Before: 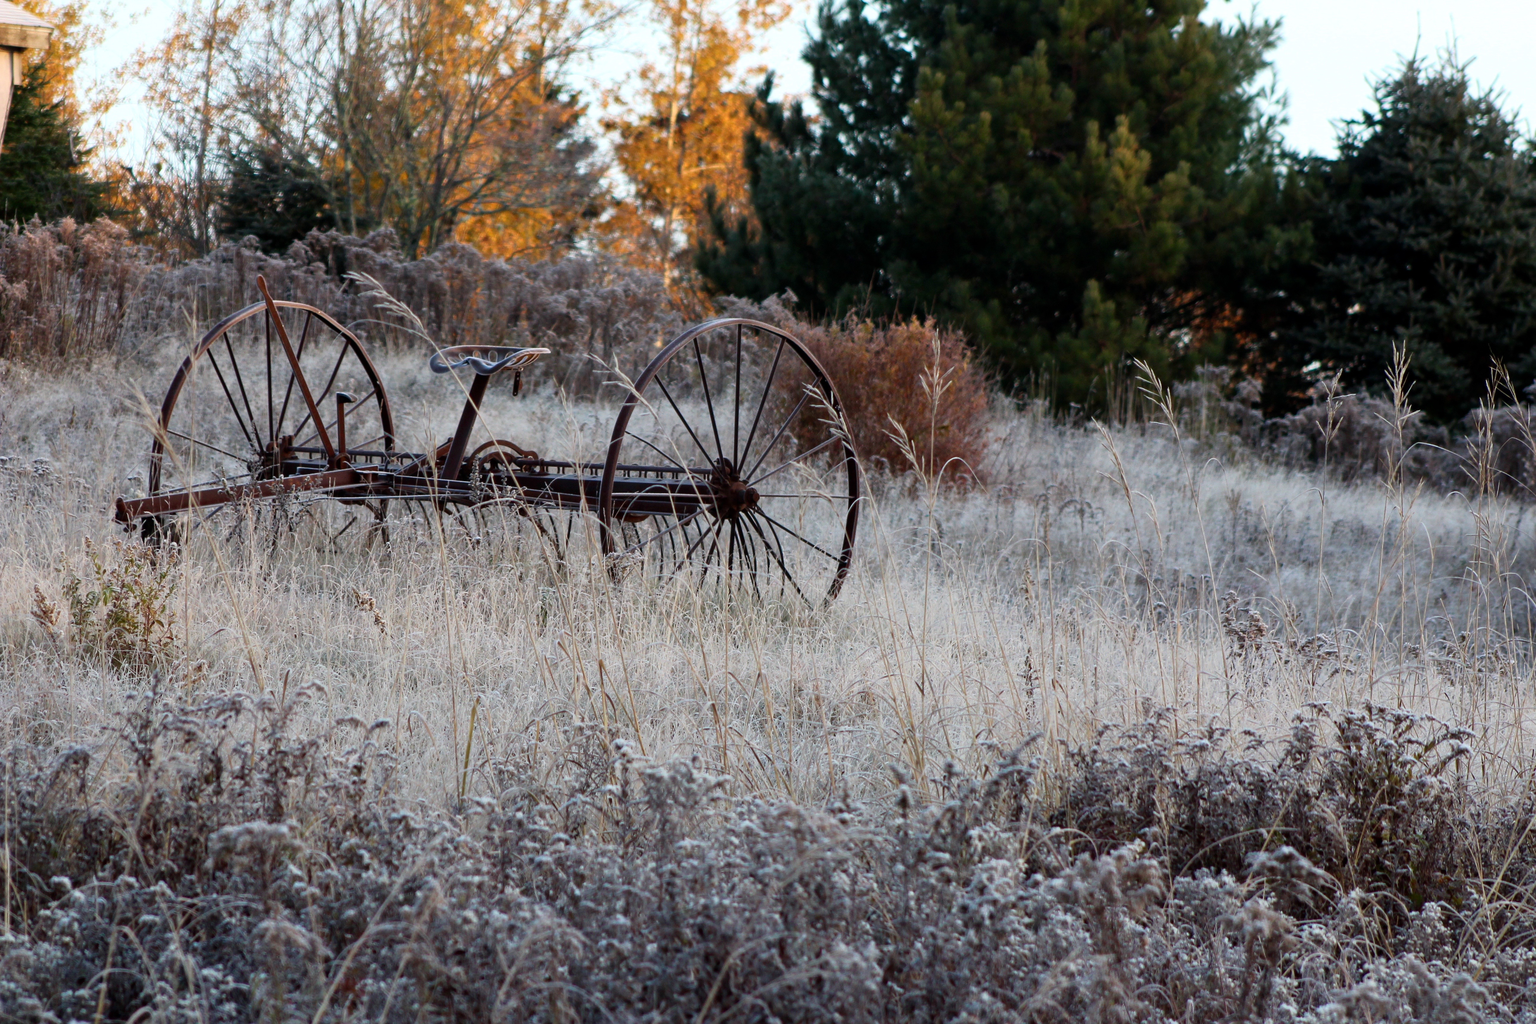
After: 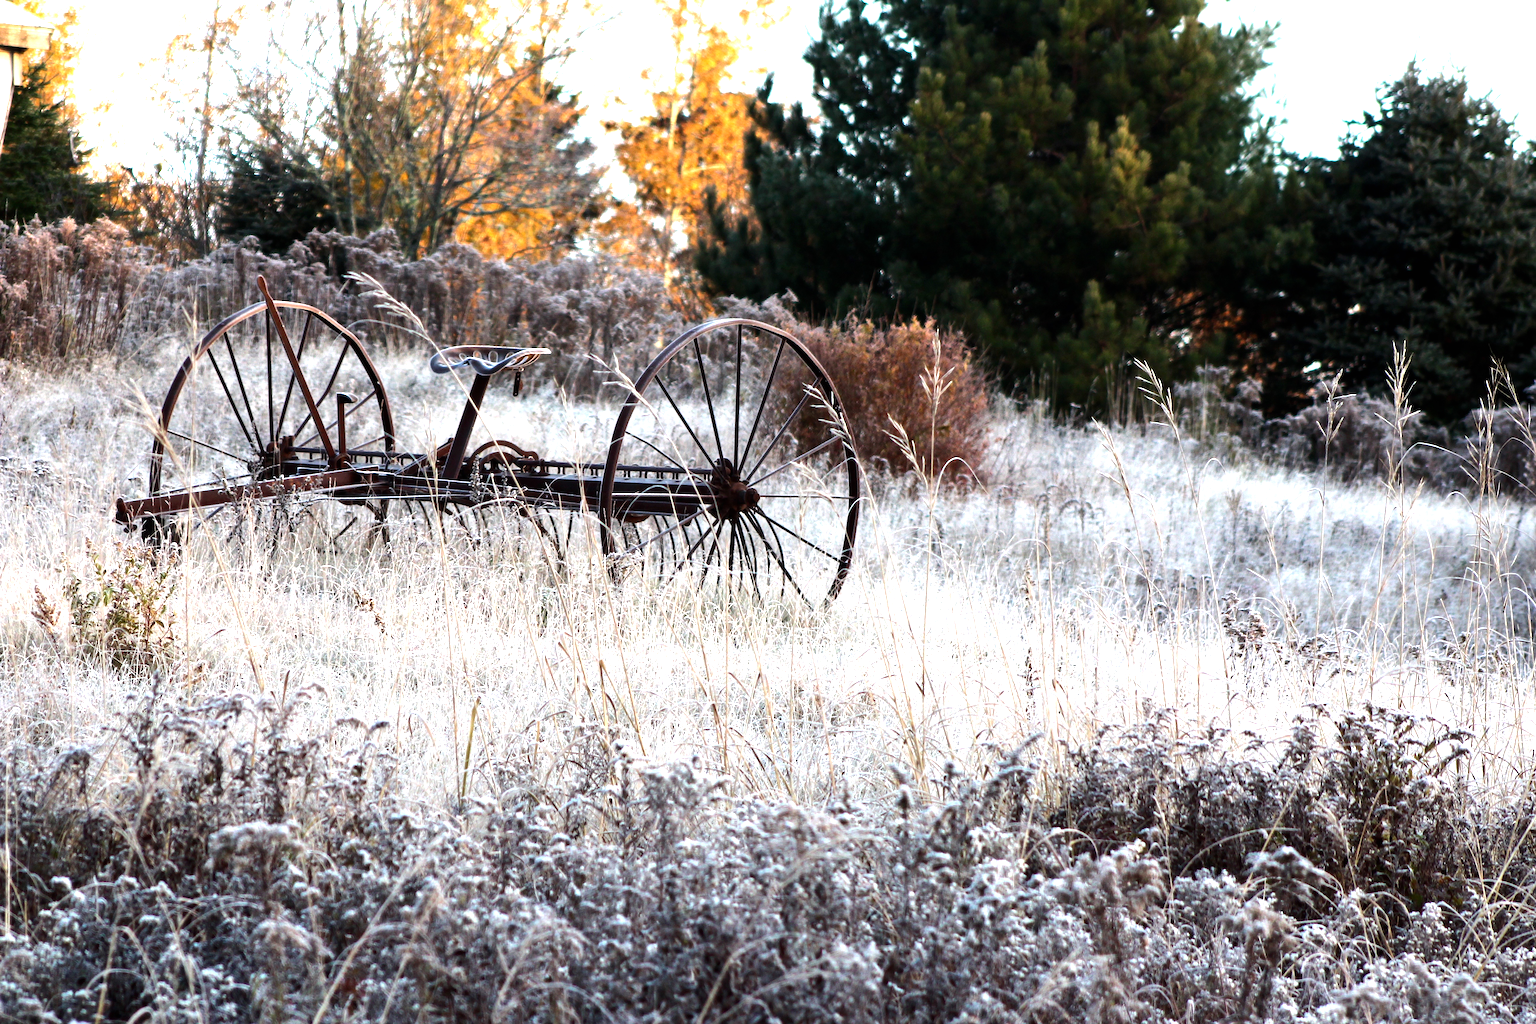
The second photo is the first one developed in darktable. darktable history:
tone equalizer: -8 EV -0.75 EV, -7 EV -0.7 EV, -6 EV -0.6 EV, -5 EV -0.4 EV, -3 EV 0.4 EV, -2 EV 0.6 EV, -1 EV 0.7 EV, +0 EV 0.75 EV, edges refinement/feathering 500, mask exposure compensation -1.57 EV, preserve details no
exposure: black level correction 0, exposure 0.7 EV, compensate exposure bias true, compensate highlight preservation false
